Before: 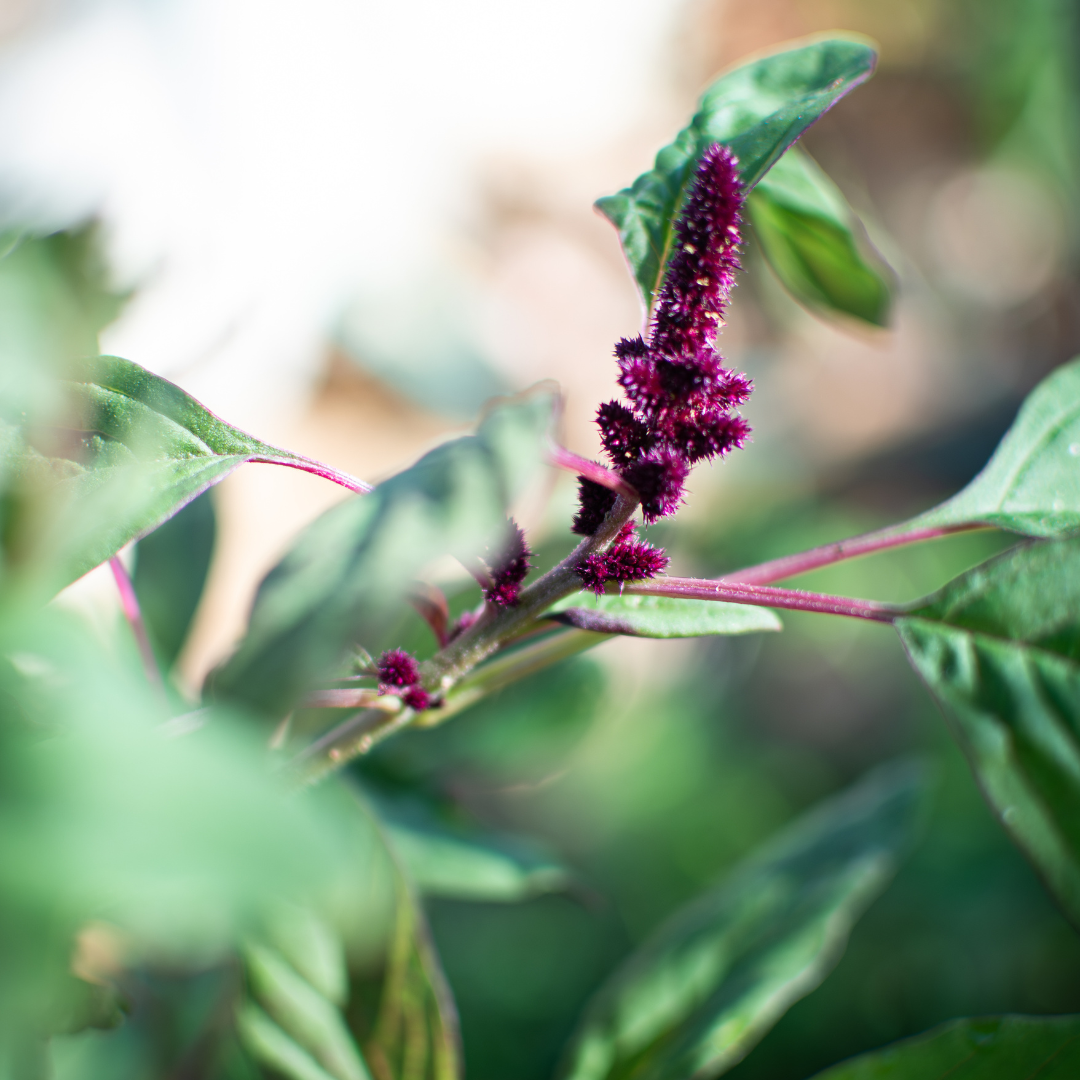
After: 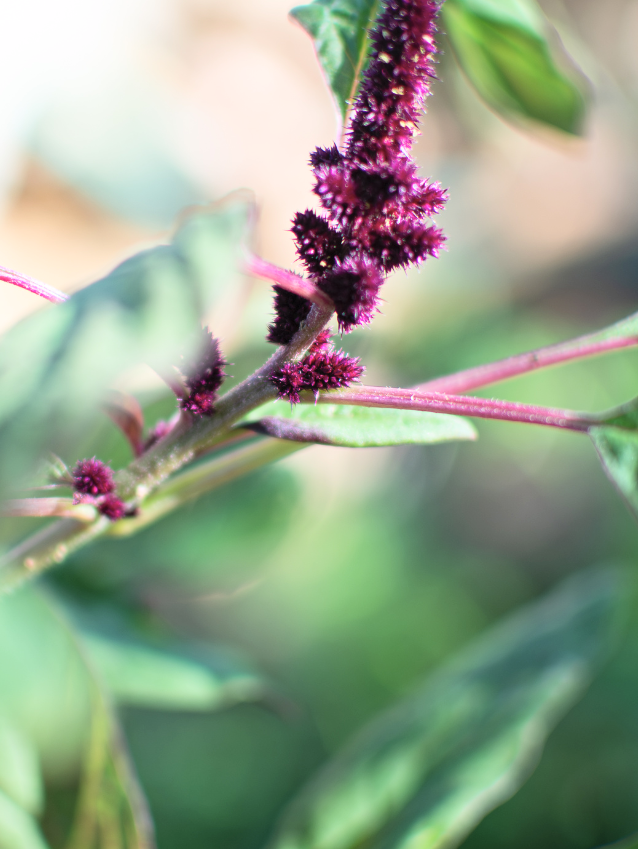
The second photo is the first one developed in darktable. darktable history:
contrast brightness saturation: contrast 0.14, brightness 0.21
crop and rotate: left 28.256%, top 17.734%, right 12.656%, bottom 3.573%
